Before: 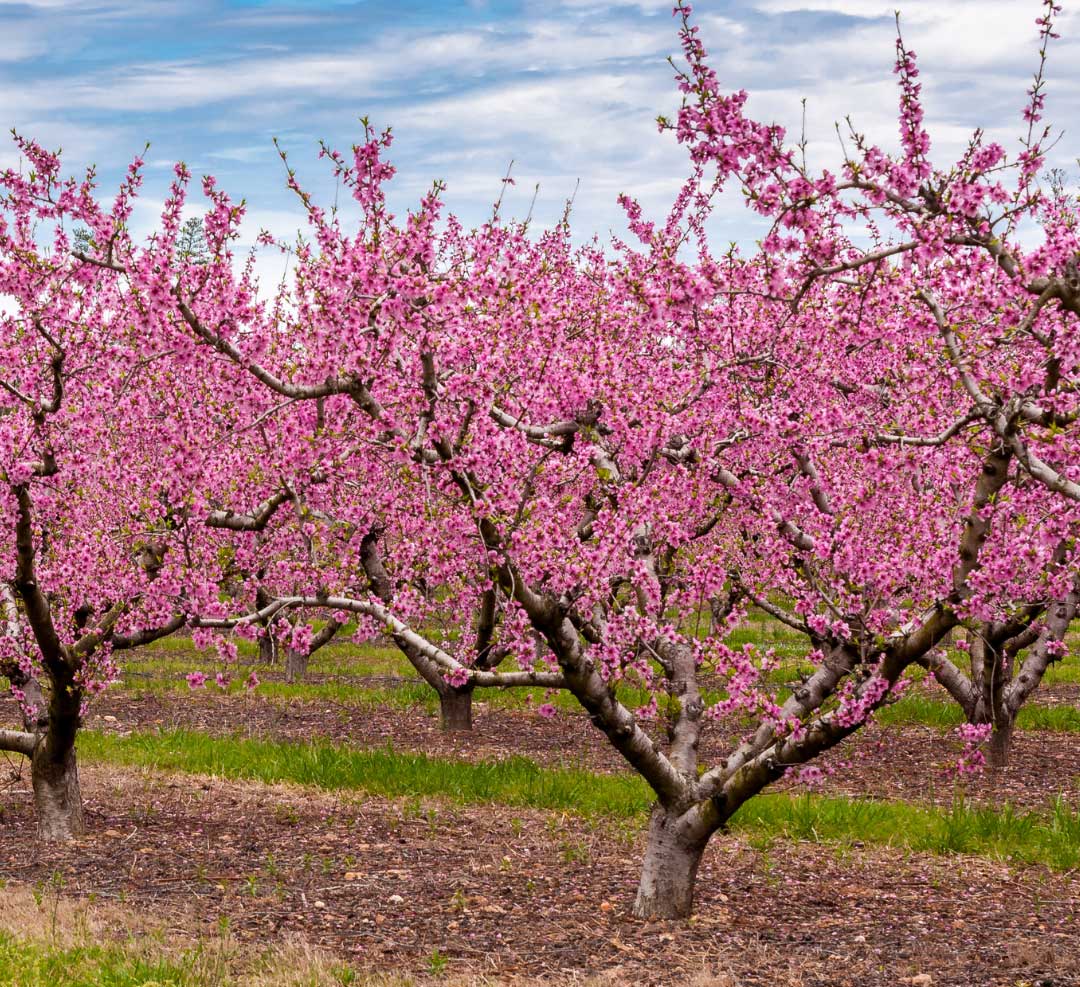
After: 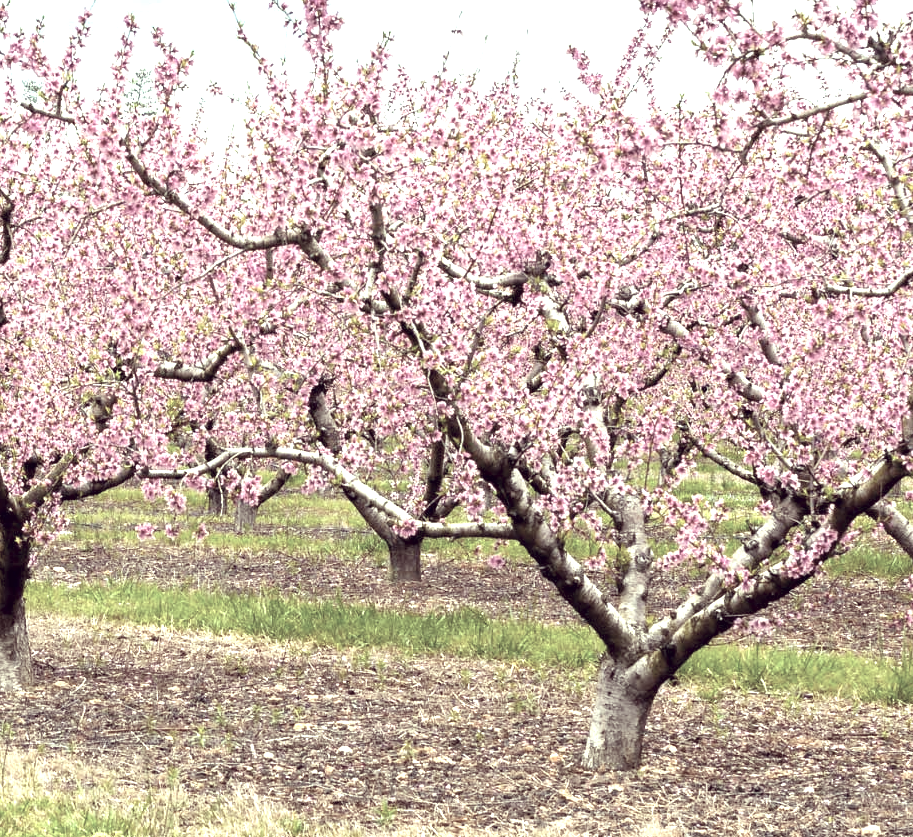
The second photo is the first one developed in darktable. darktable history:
color correction: highlights a* -20.92, highlights b* 20.19, shadows a* 19.27, shadows b* -20.19, saturation 0.408
crop and rotate: left 4.778%, top 15.147%, right 10.651%
exposure: exposure 1.493 EV, compensate highlight preservation false
